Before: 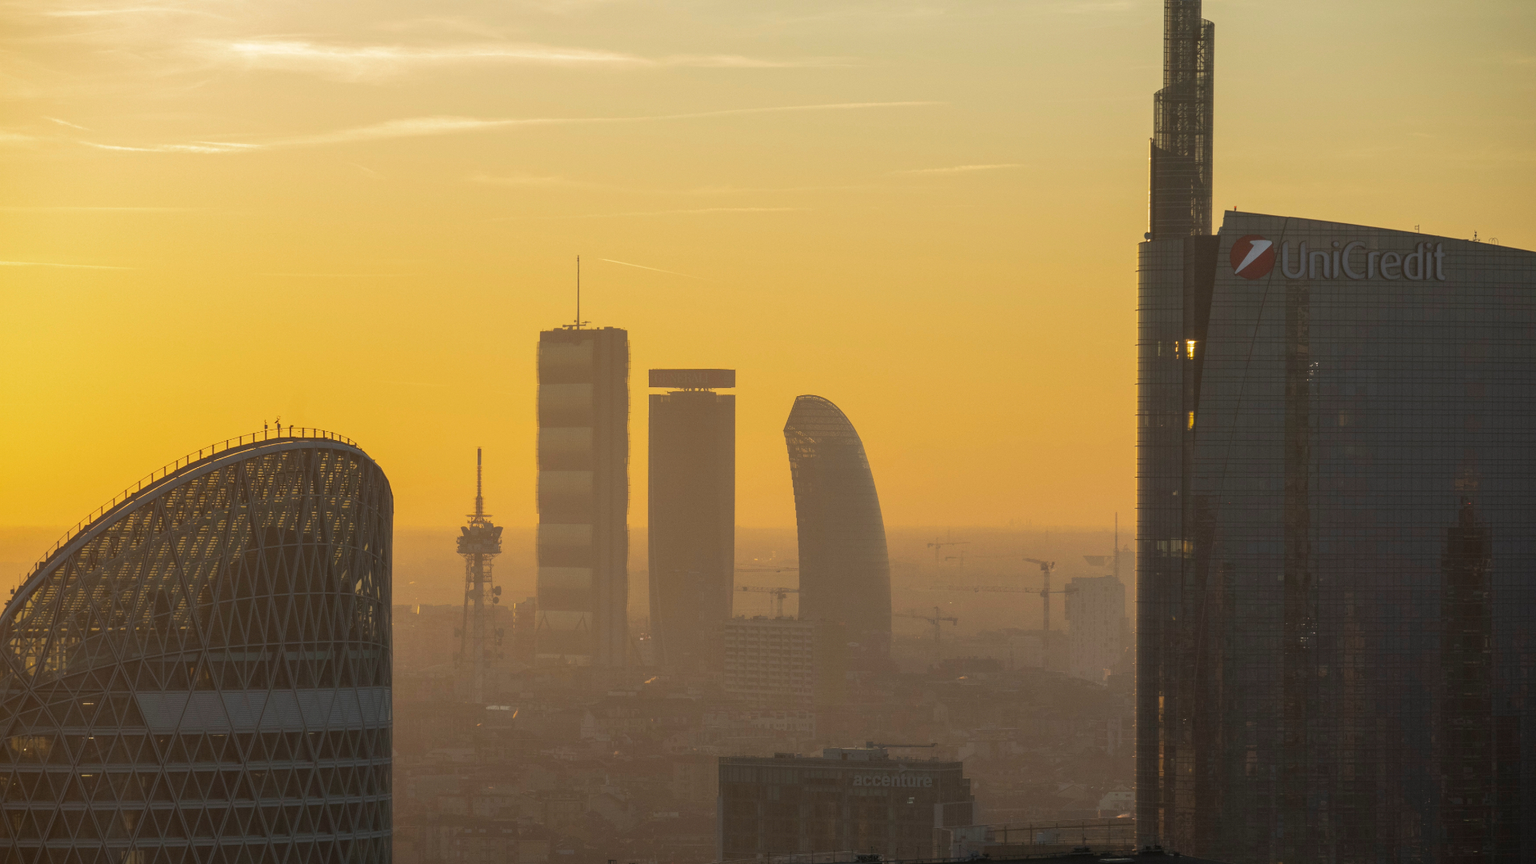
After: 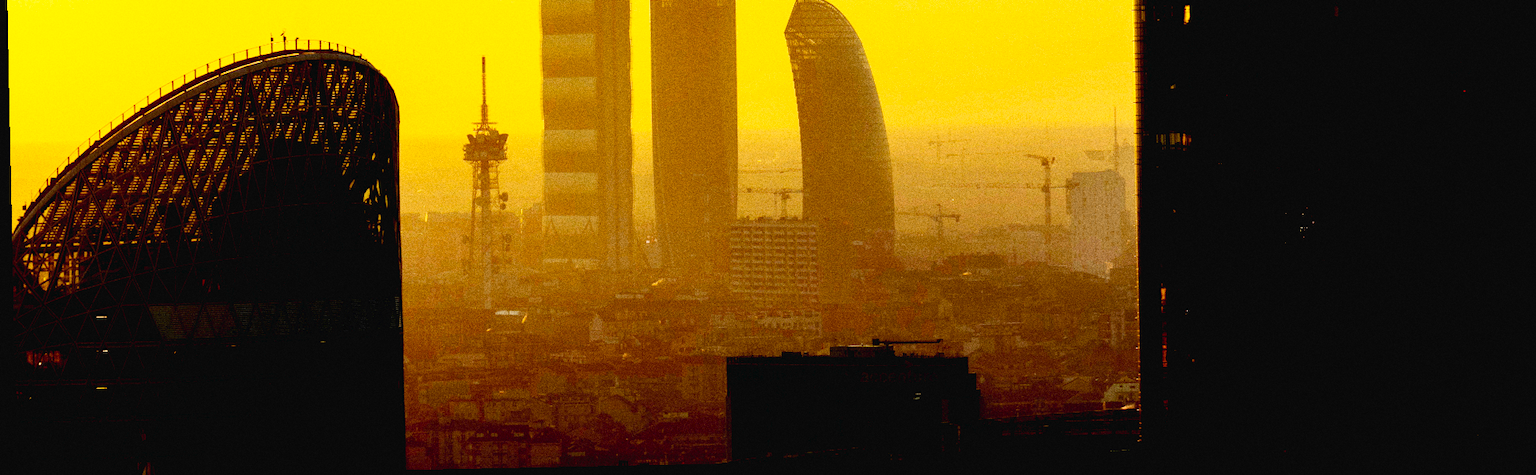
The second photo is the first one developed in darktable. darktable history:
exposure: black level correction 0.056, compensate highlight preservation false
base curve: curves: ch0 [(0, 0.003) (0.001, 0.002) (0.006, 0.004) (0.02, 0.022) (0.048, 0.086) (0.094, 0.234) (0.162, 0.431) (0.258, 0.629) (0.385, 0.8) (0.548, 0.918) (0.751, 0.988) (1, 1)], preserve colors none
crop and rotate: top 46.237%
grain: coarseness 0.09 ISO, strength 40%
rotate and perspective: rotation -1.17°, automatic cropping off
